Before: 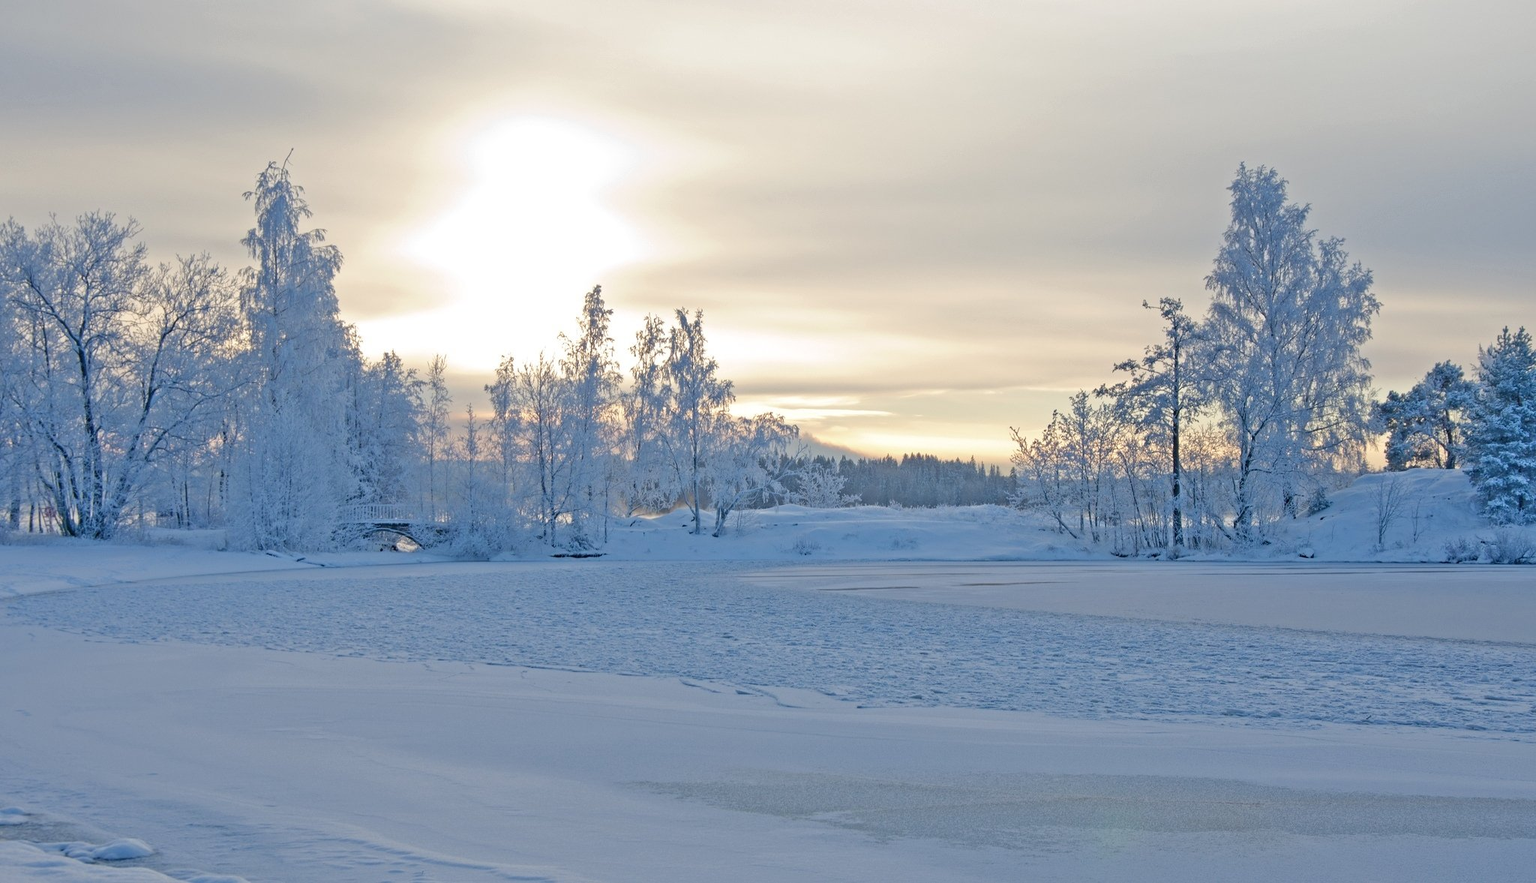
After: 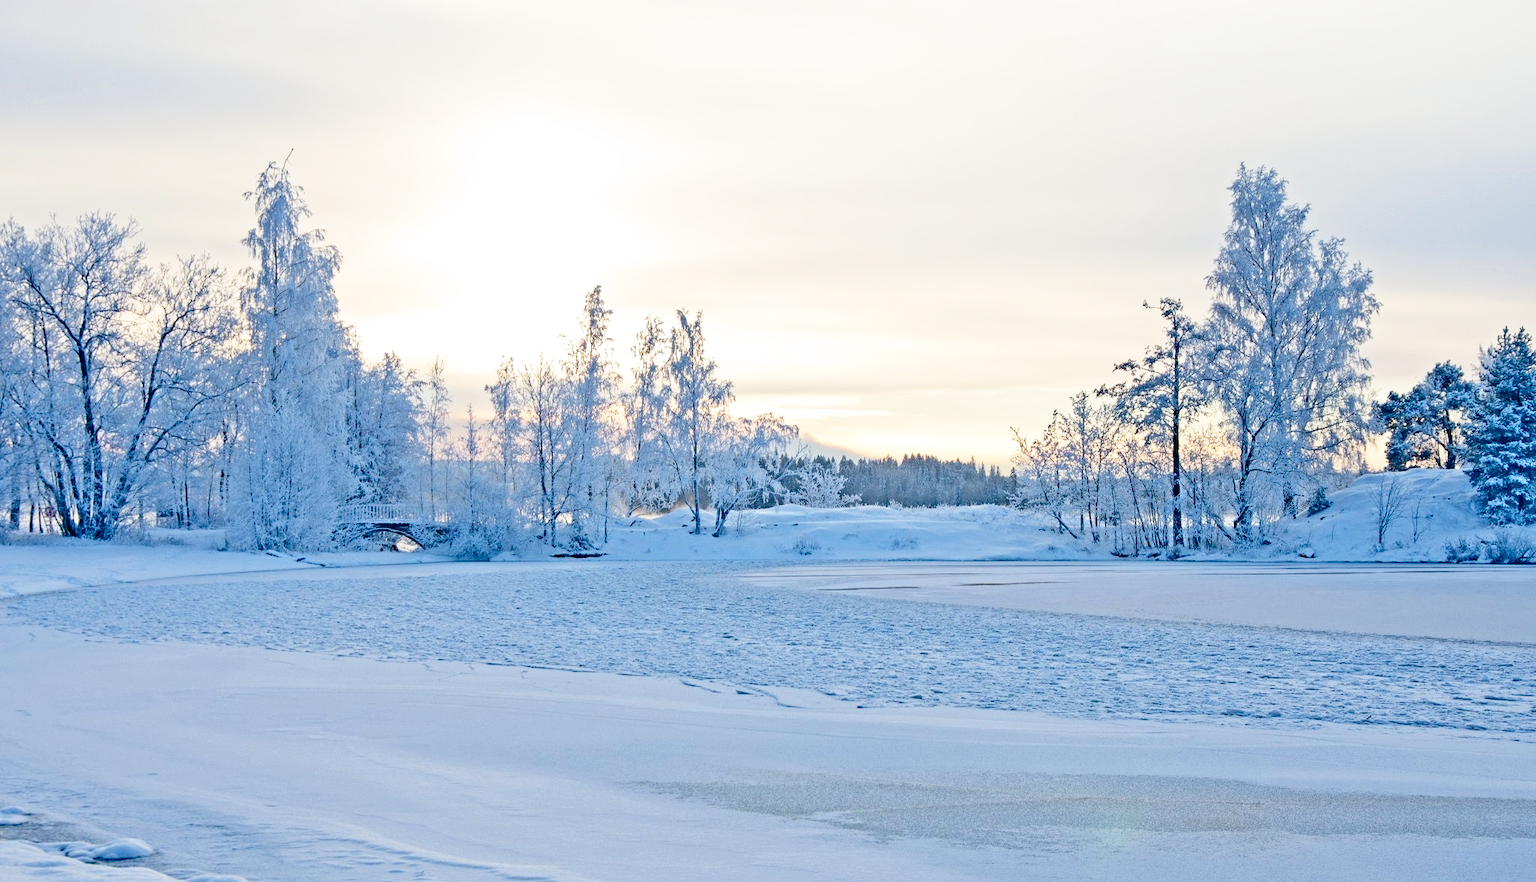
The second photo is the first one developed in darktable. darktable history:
contrast brightness saturation: contrast 0.24, brightness -0.24, saturation 0.14
base curve: curves: ch0 [(0, 0) (0.028, 0.03) (0.121, 0.232) (0.46, 0.748) (0.859, 0.968) (1, 1)], preserve colors none
